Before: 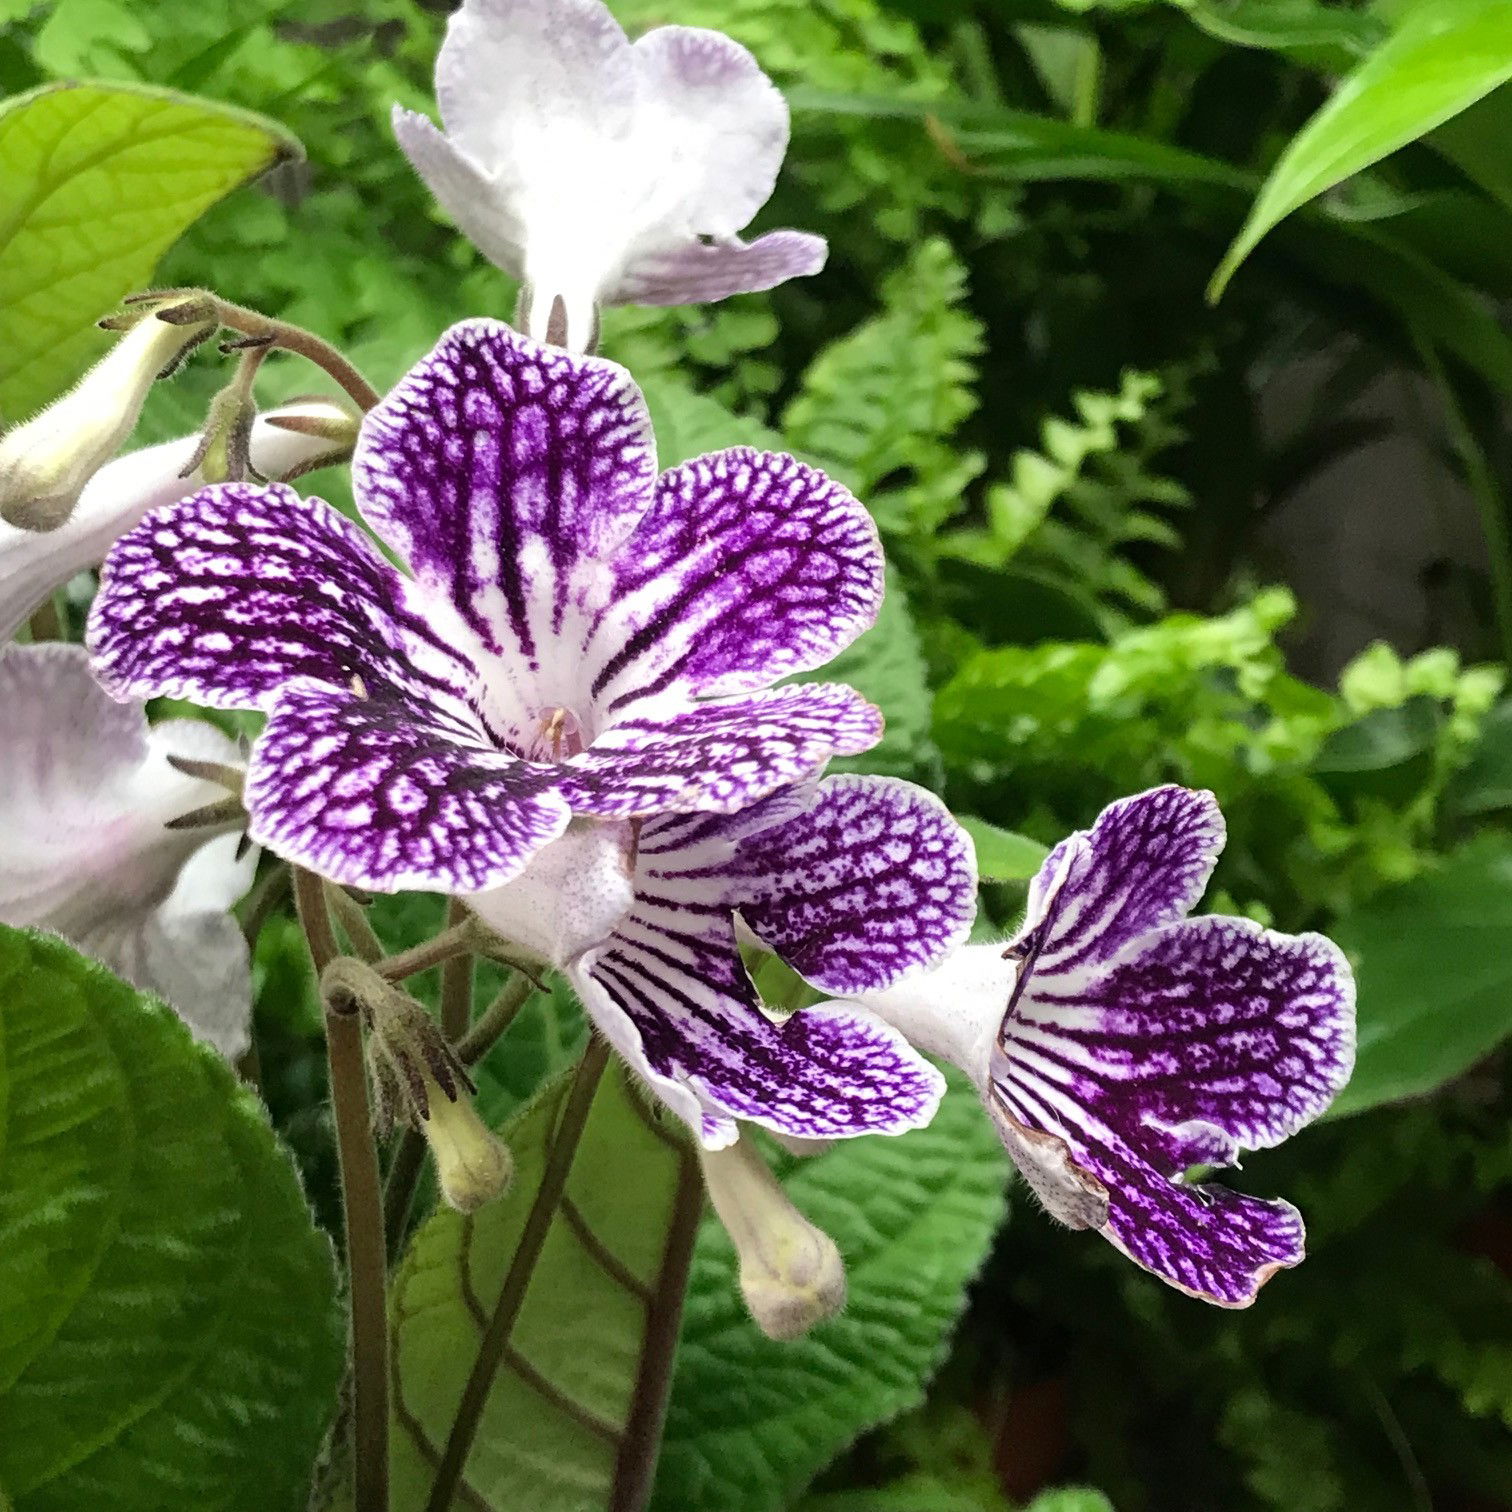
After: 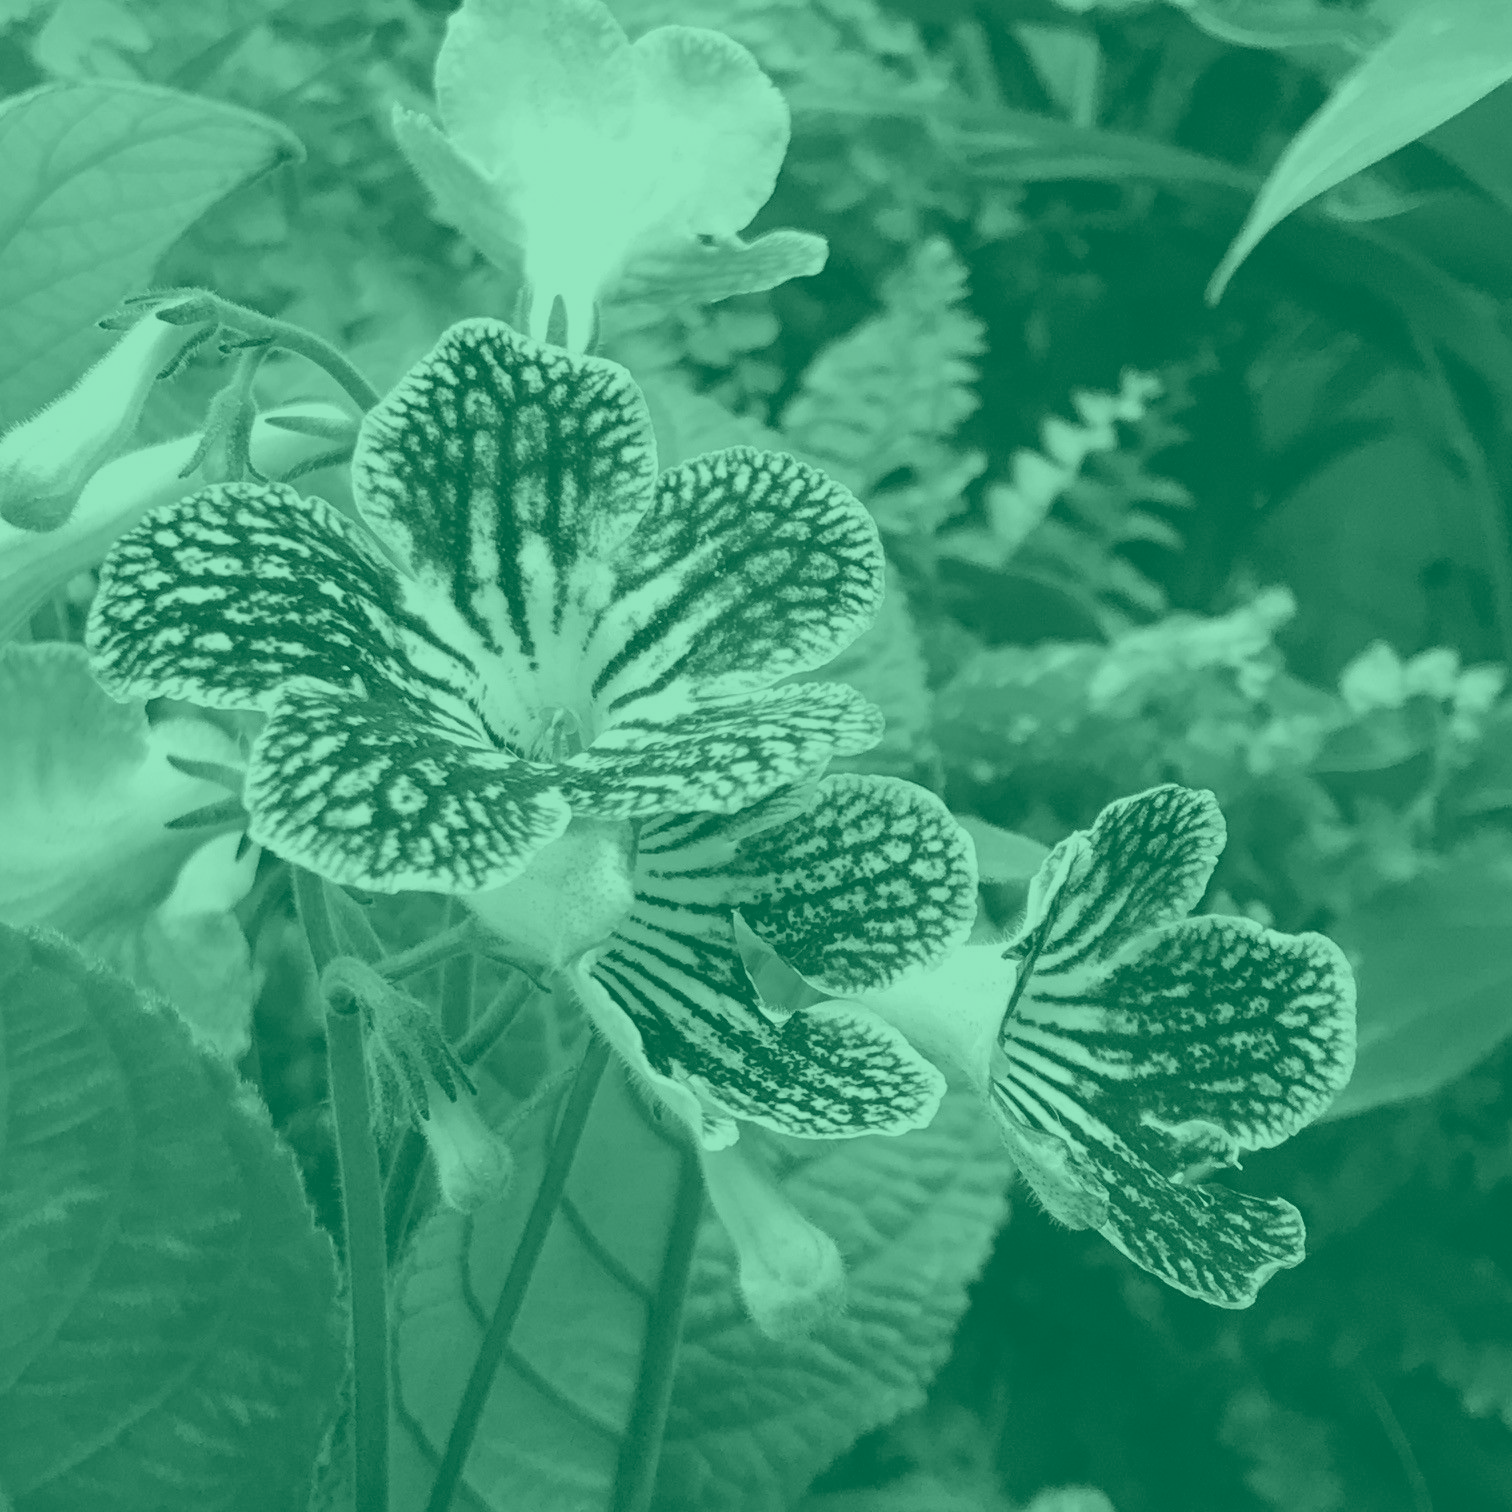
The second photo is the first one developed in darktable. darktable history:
colorize: hue 147.6°, saturation 65%, lightness 21.64%
color balance rgb: perceptual saturation grading › global saturation 20%, perceptual saturation grading › highlights -25%, perceptual saturation grading › shadows 50.52%, global vibrance 40.24%
color balance: output saturation 110%
